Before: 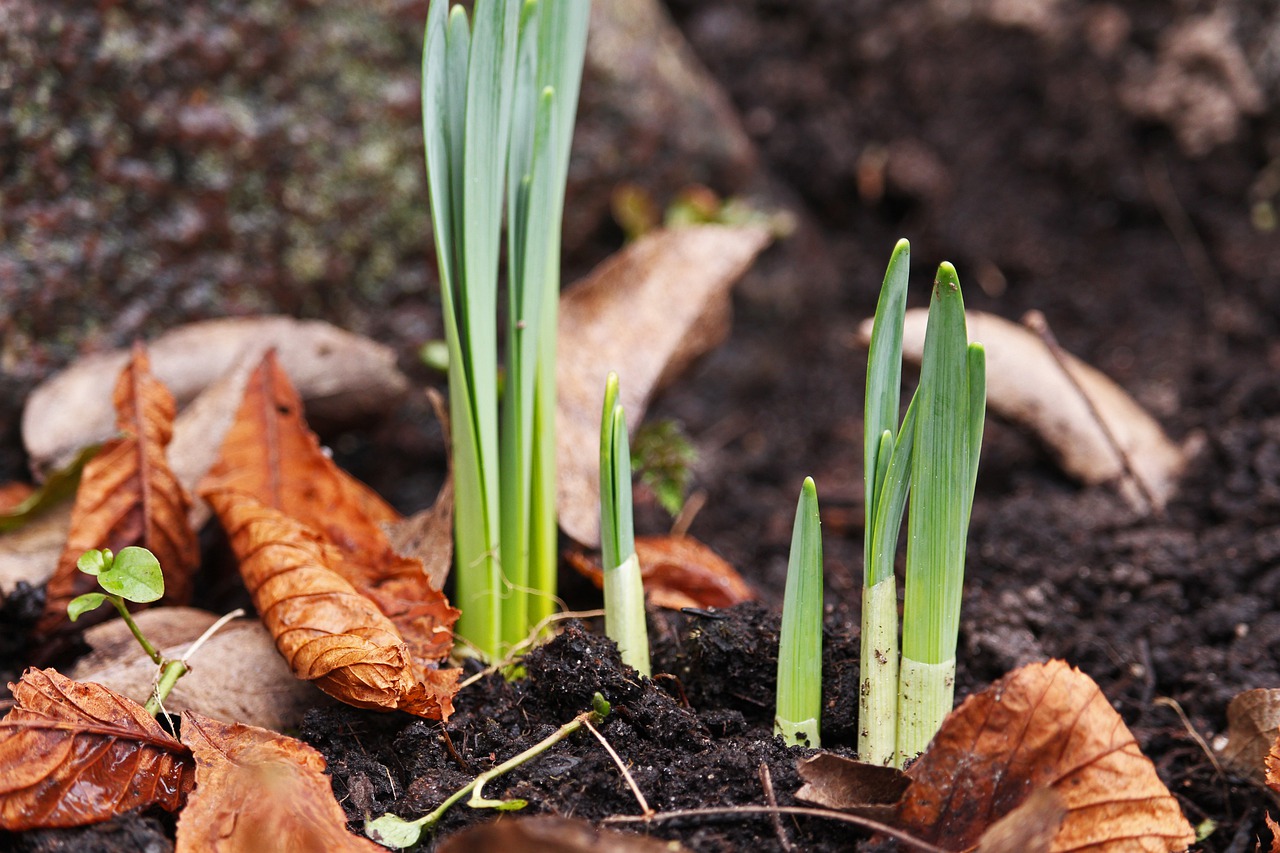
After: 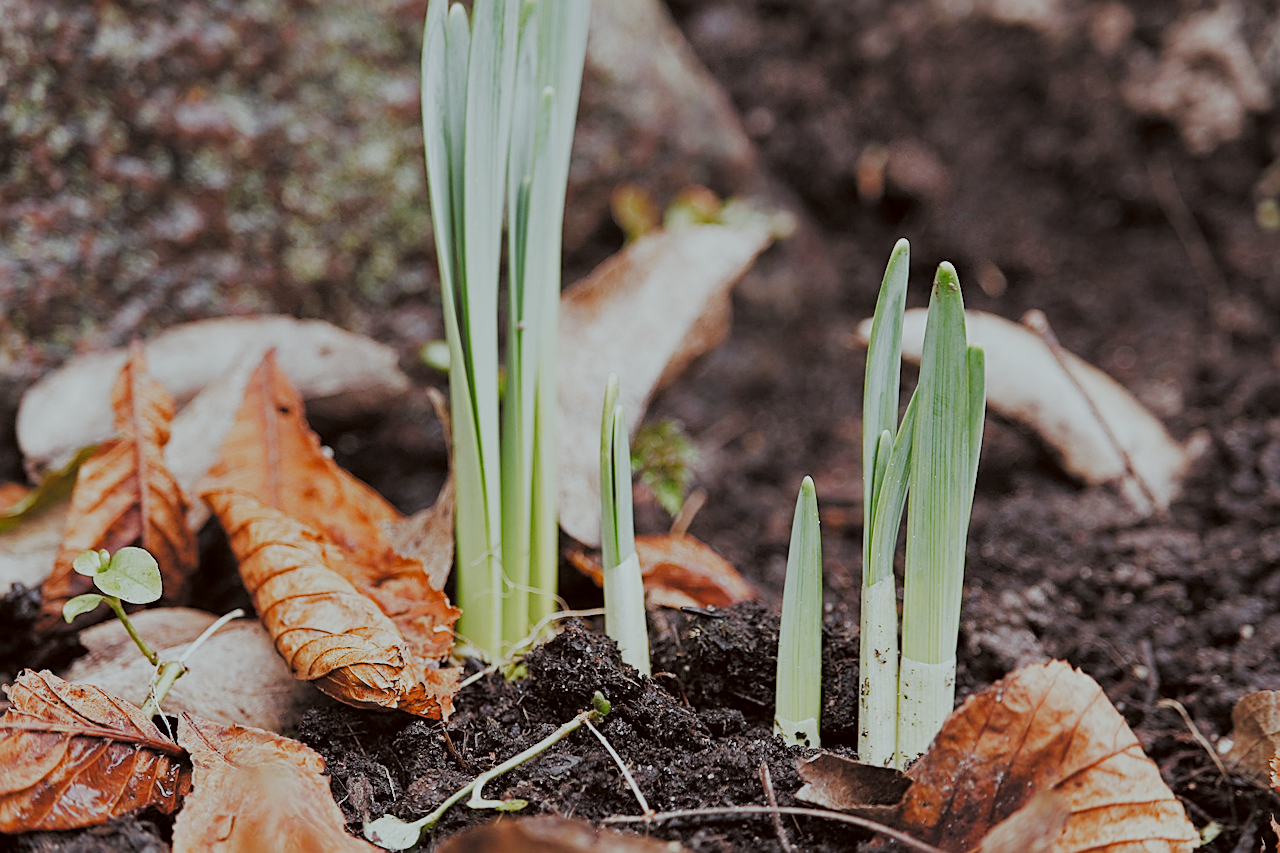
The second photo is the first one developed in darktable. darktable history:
sharpen: on, module defaults
filmic: grey point source 12.14, black point source -8.11, white point source 5.29, grey point target 18, white point target 100, output power 2.2, latitude stops 2, contrast 1.5, saturation 100, global saturation 100
lens correction: scale 1, crop 1.52, focal 18.3, aperture 7.1, distance 1000, camera "GR", lens "Ricoh GR & compatibles"
color correction: highlights a* -4.98, highlights b* -3.76, shadows a* 3.83, shadows b* 4.08
